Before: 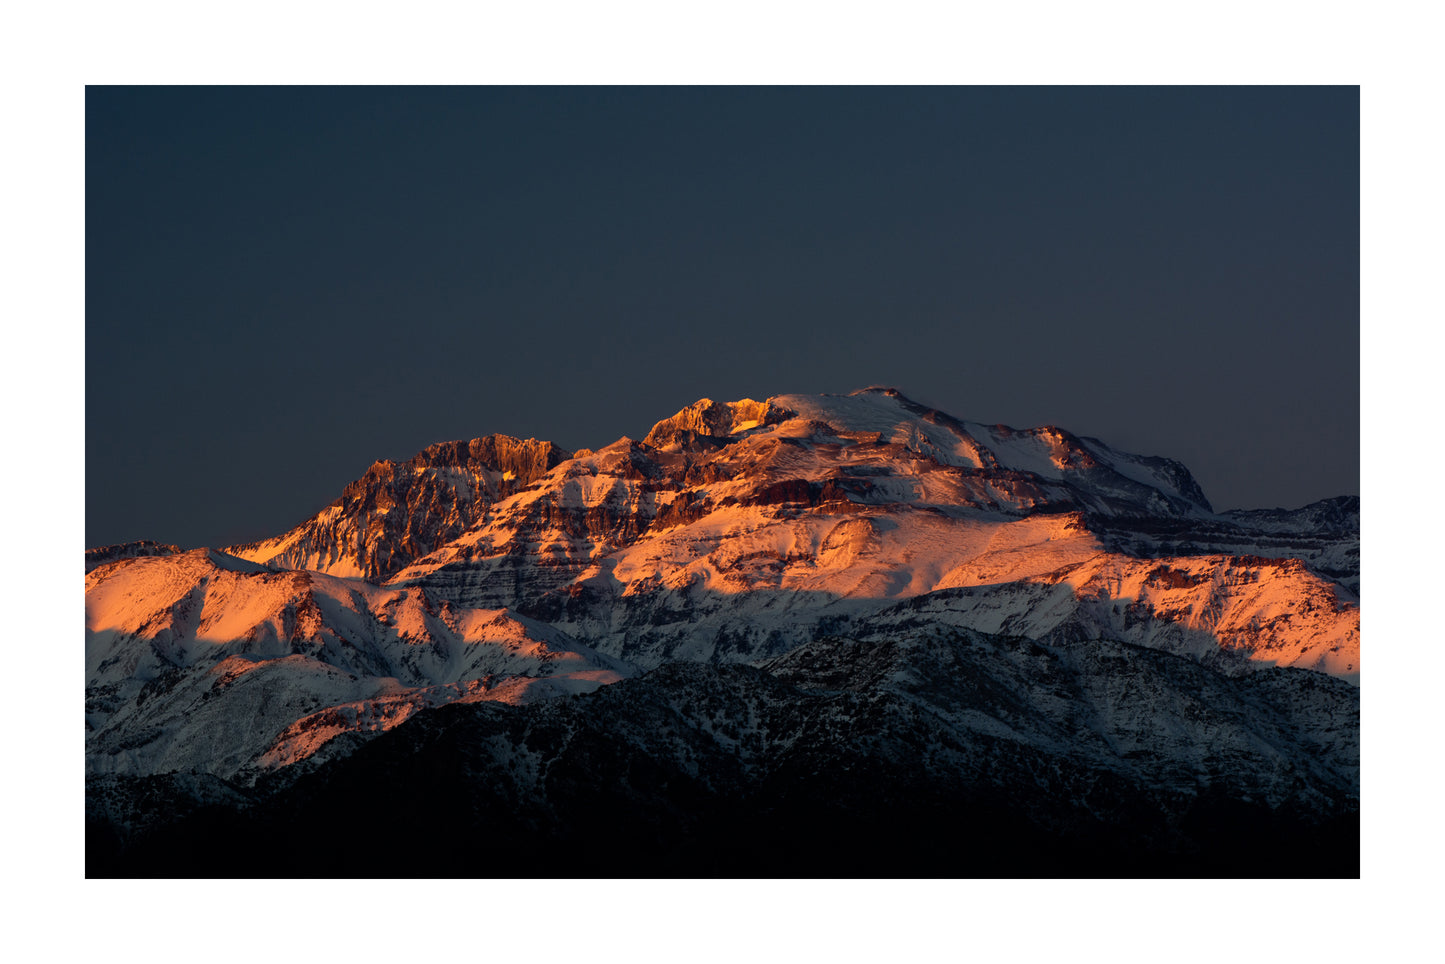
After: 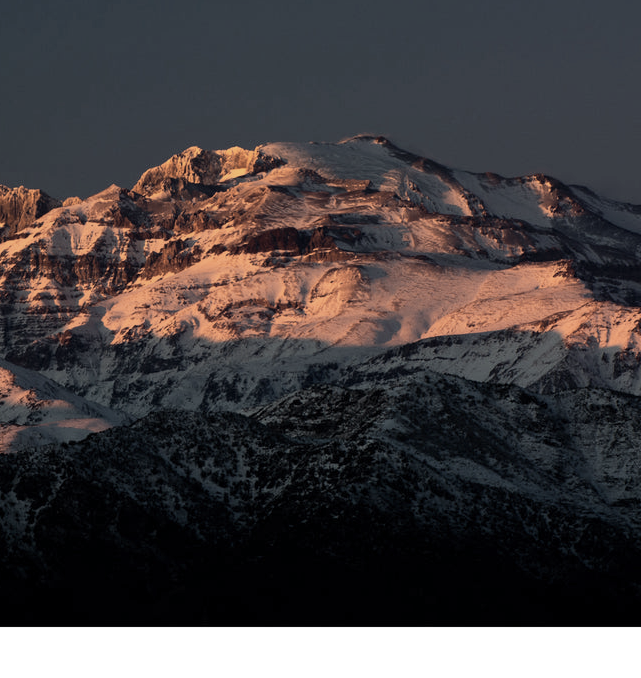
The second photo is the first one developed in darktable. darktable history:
crop: left 35.432%, top 26.233%, right 20.145%, bottom 3.432%
base curve: curves: ch0 [(0, 0) (0.262, 0.32) (0.722, 0.705) (1, 1)]
color correction: saturation 0.57
